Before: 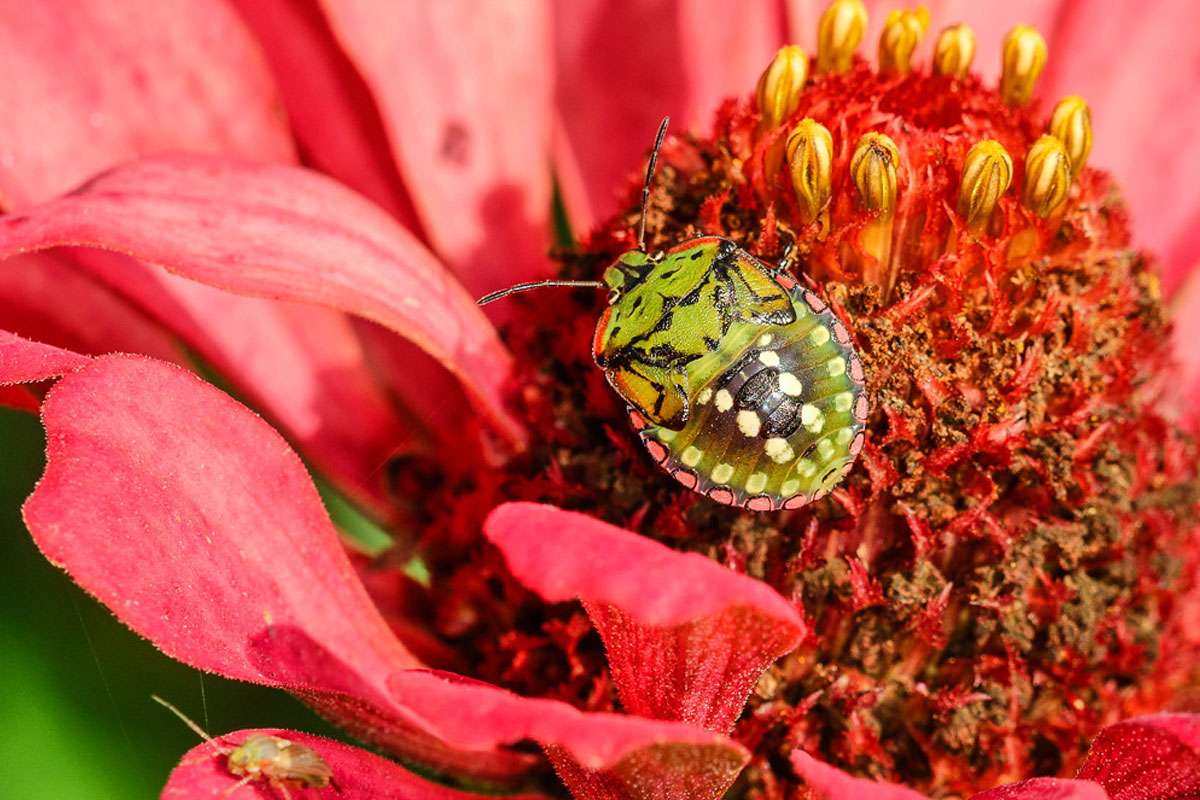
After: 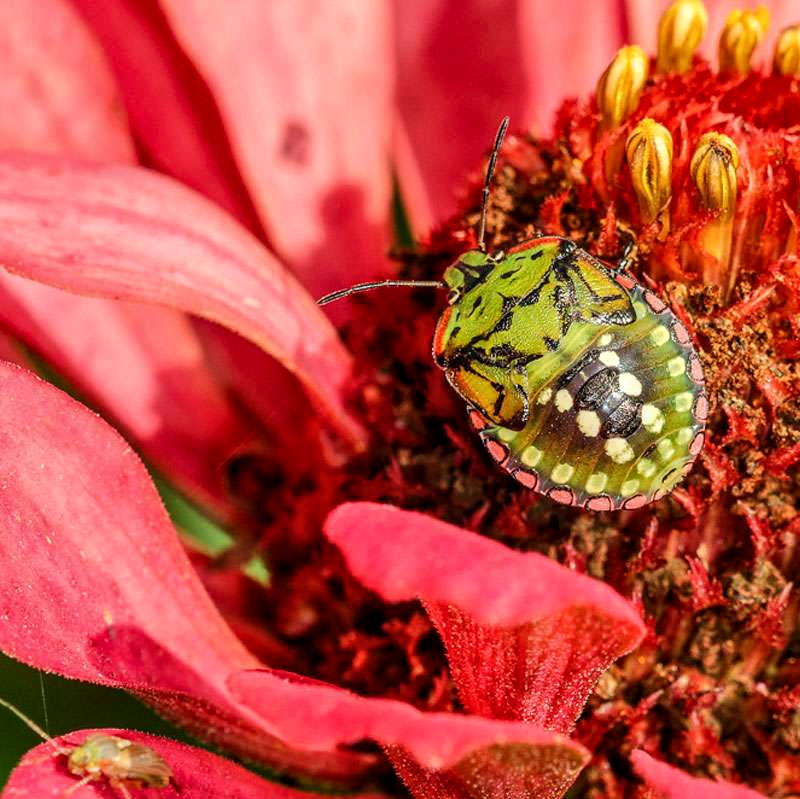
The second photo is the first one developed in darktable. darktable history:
crop and rotate: left 13.382%, right 19.88%
levels: black 3.87%
local contrast: on, module defaults
